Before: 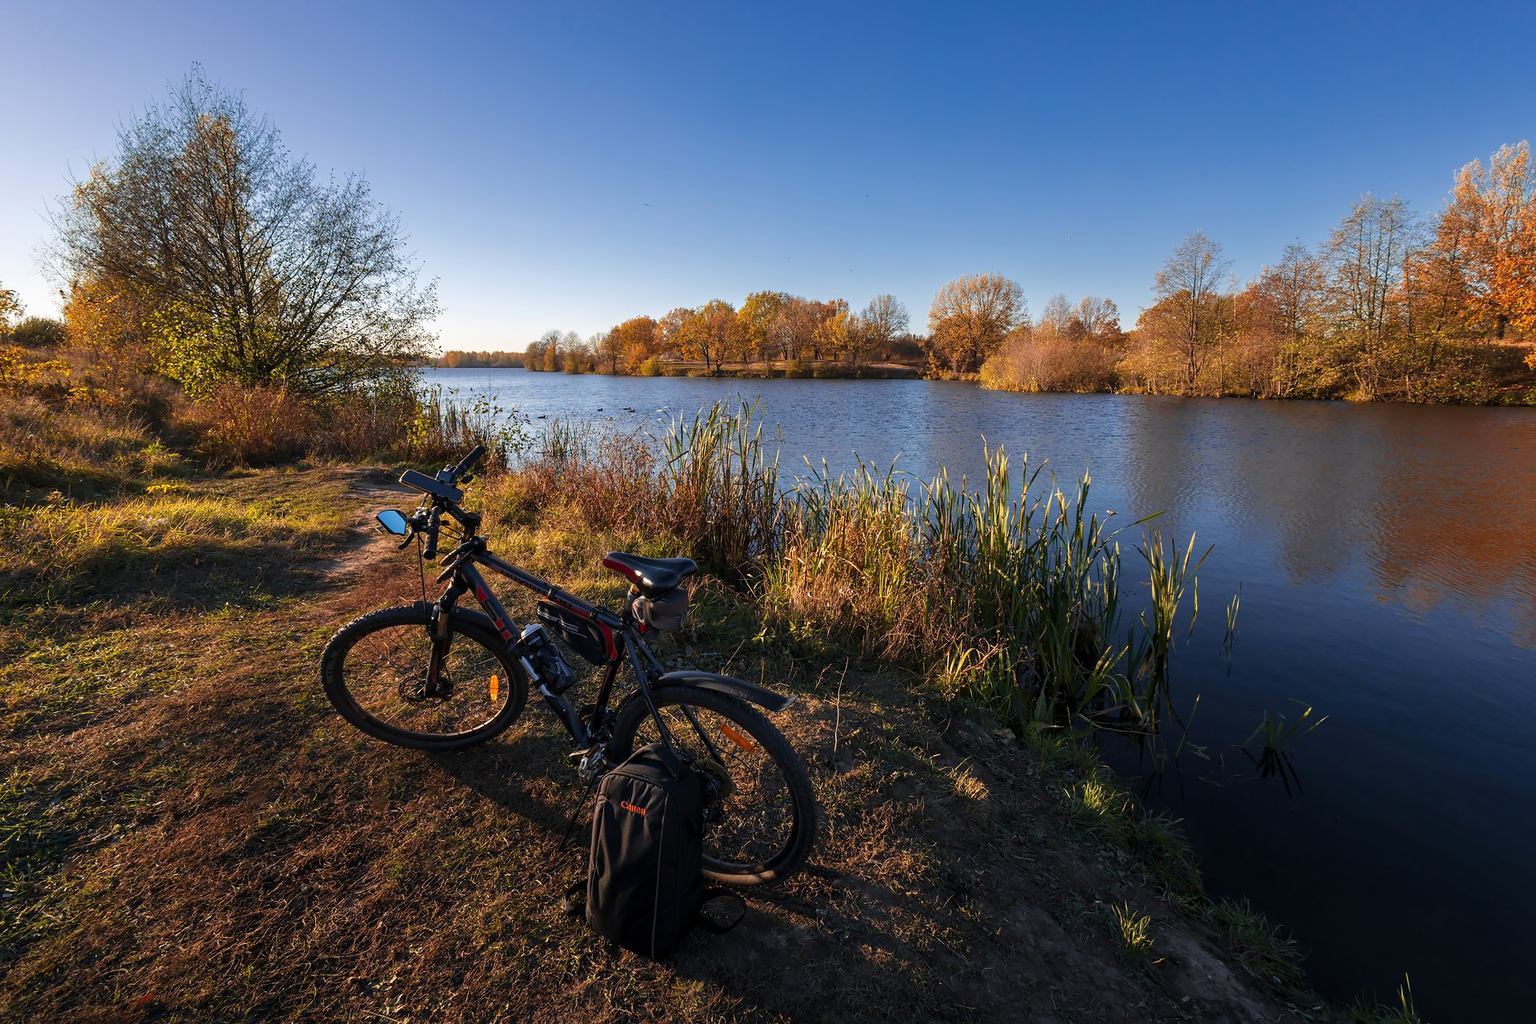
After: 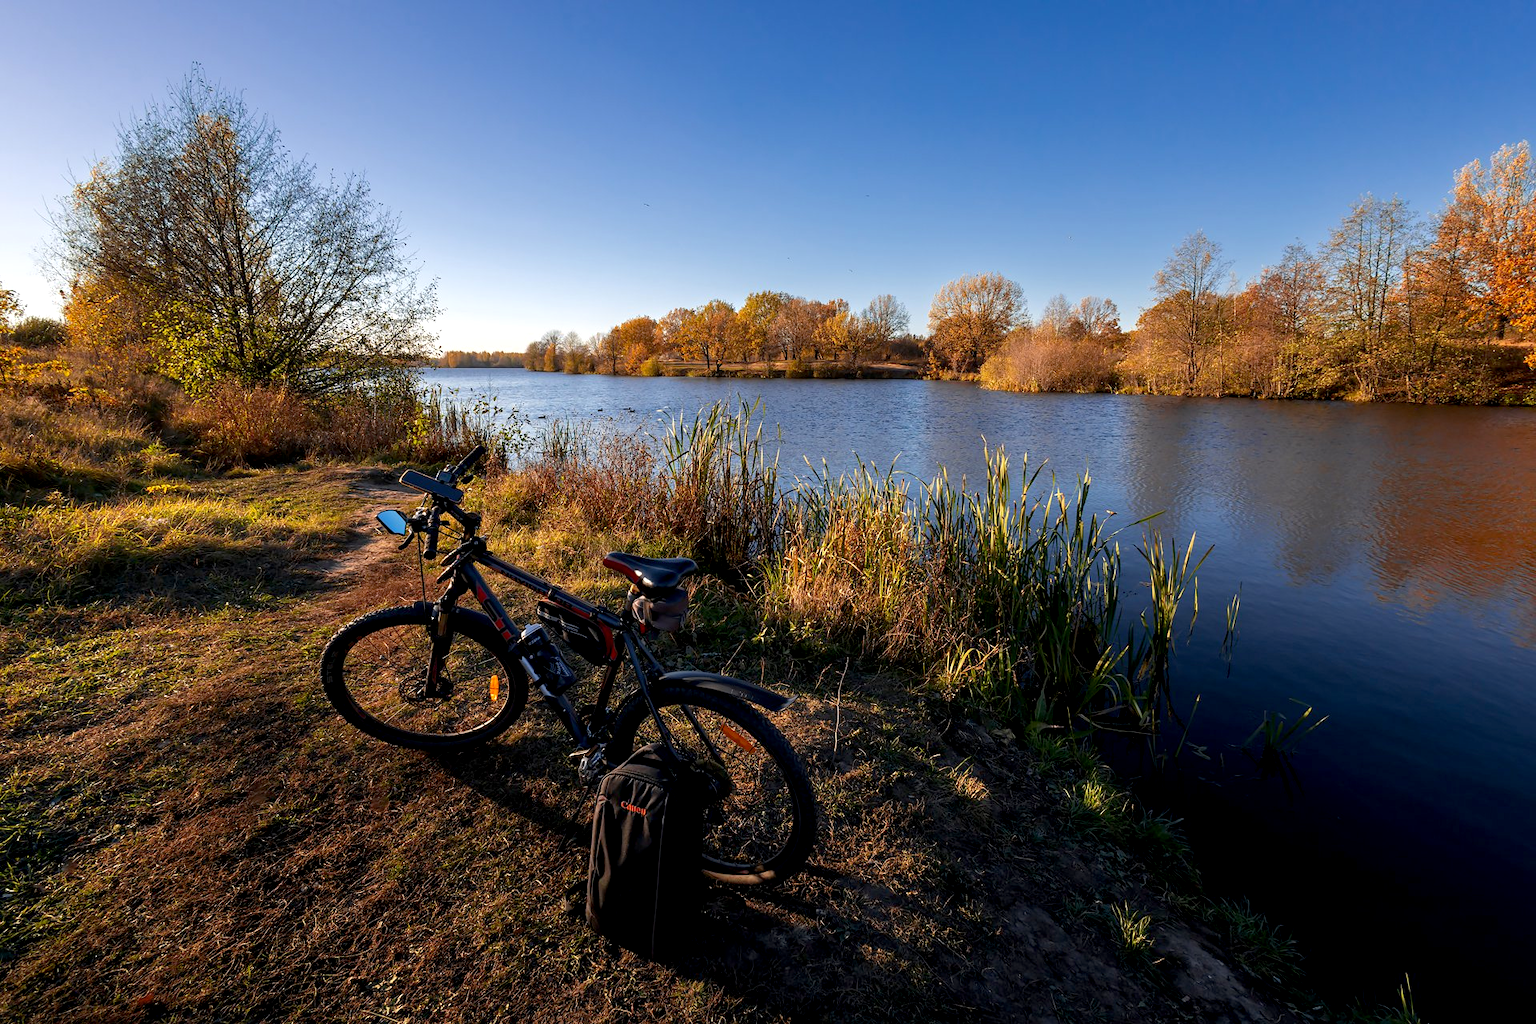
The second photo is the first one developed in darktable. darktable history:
exposure: black level correction 0.007, exposure 0.156 EV, compensate exposure bias true, compensate highlight preservation false
